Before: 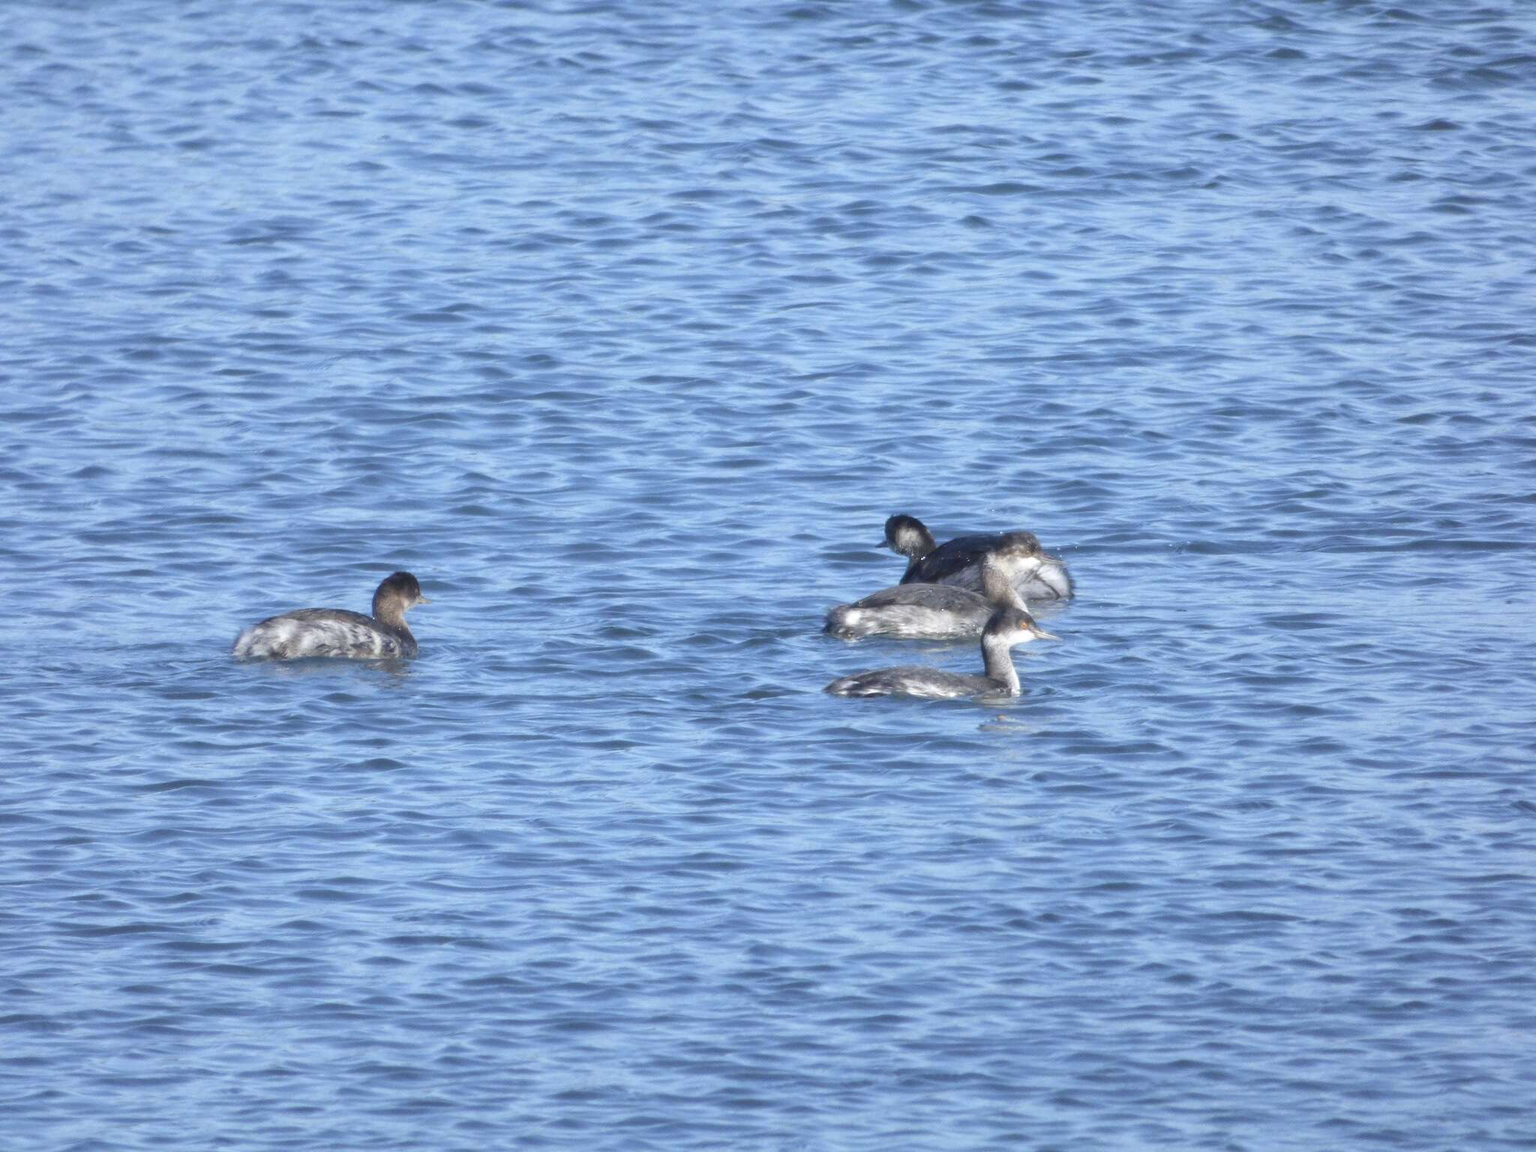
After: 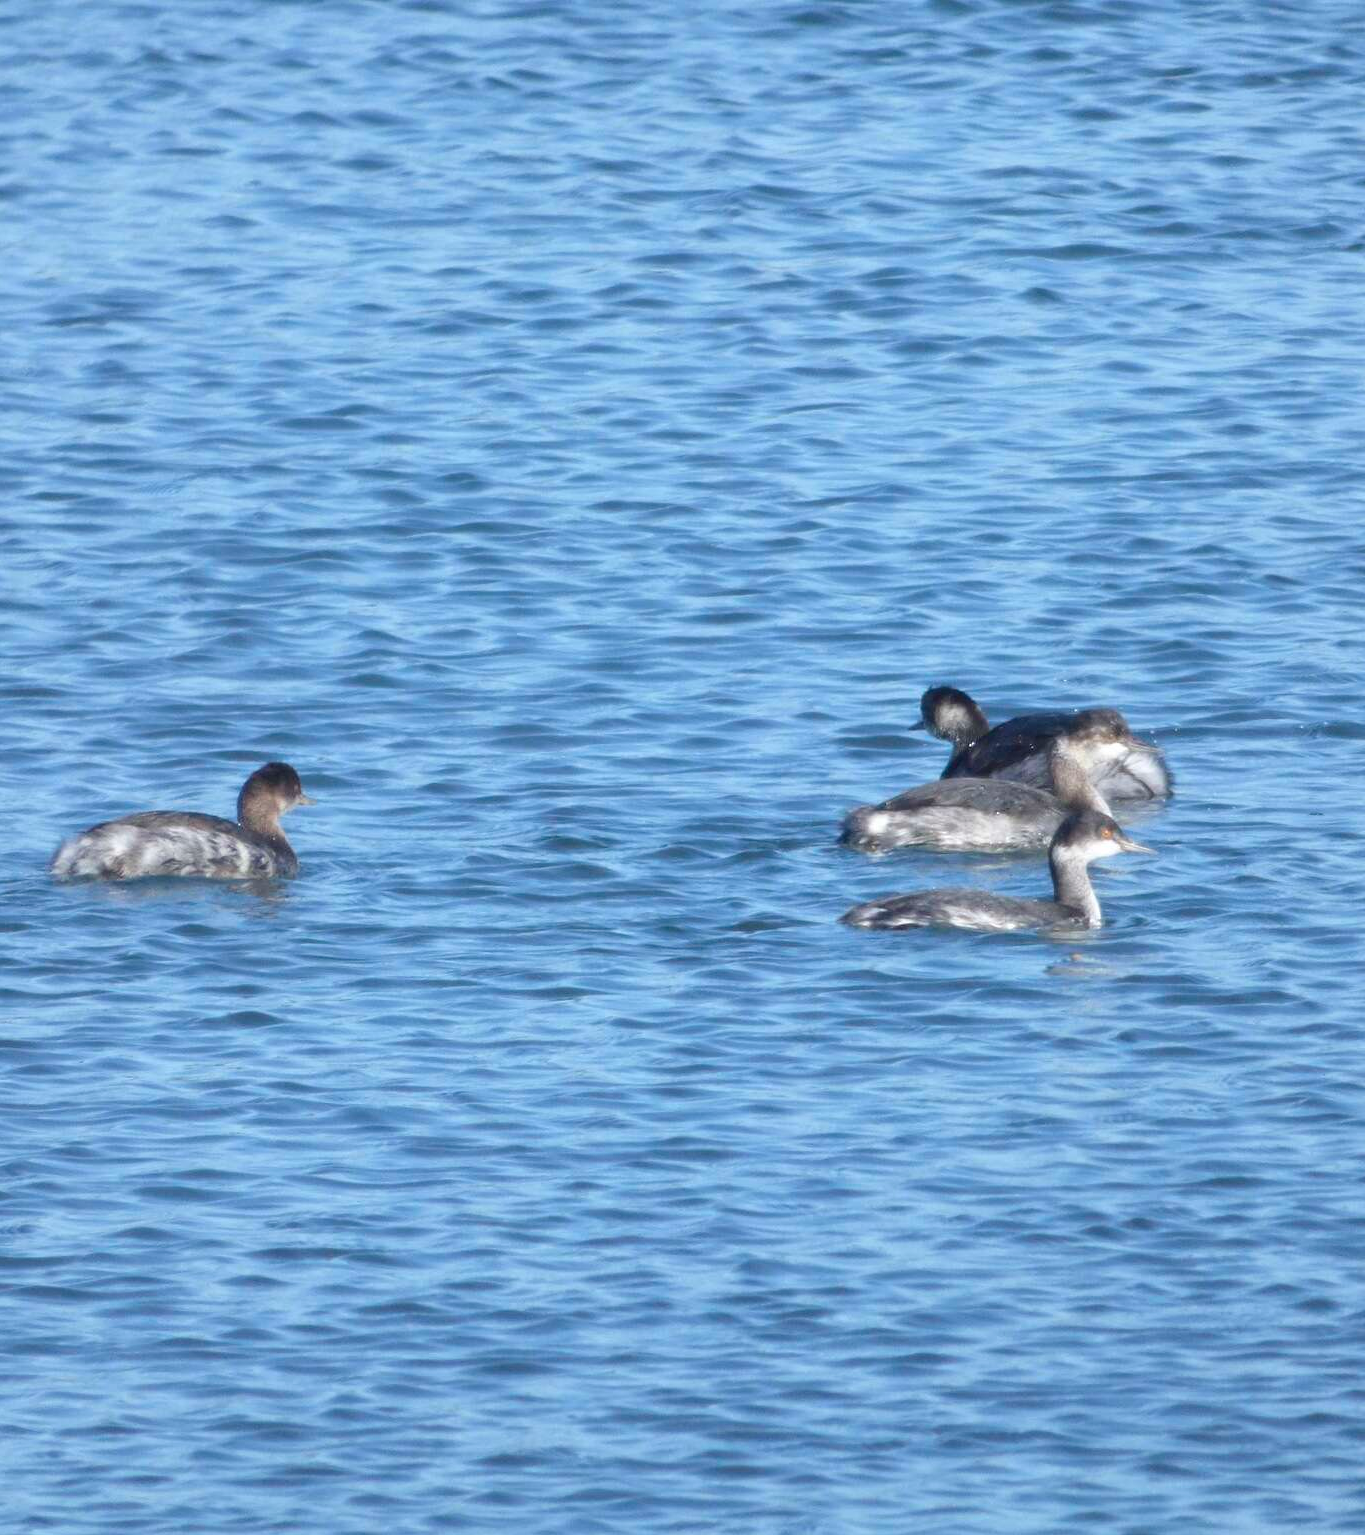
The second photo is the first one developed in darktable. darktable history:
crop and rotate: left 12.648%, right 20.685%
rgb levels: preserve colors max RGB
